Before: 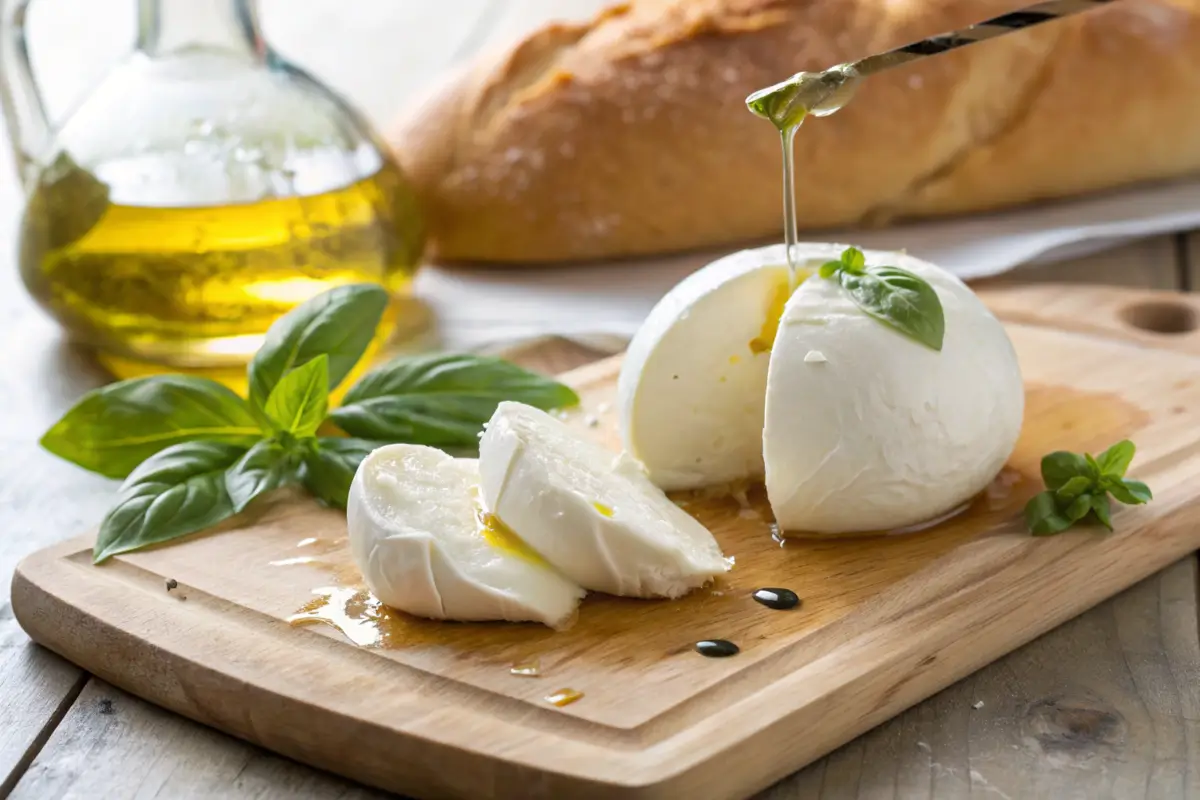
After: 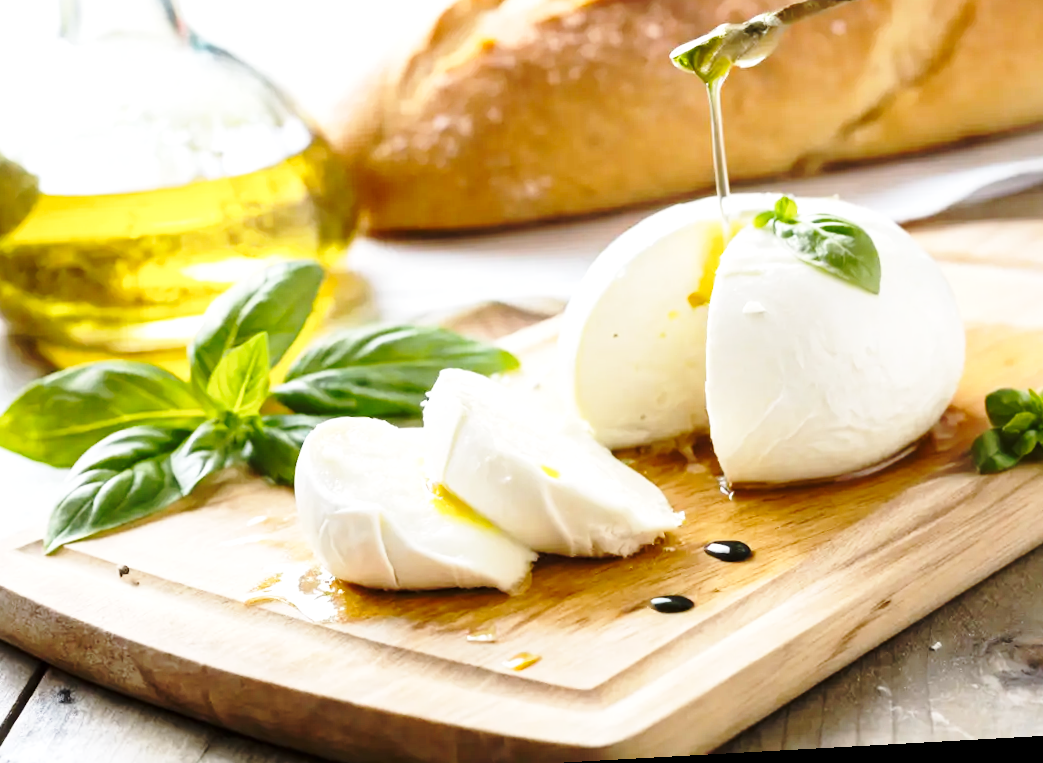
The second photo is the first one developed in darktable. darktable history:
crop: left 6.446%, top 8.188%, right 9.538%, bottom 3.548%
rotate and perspective: rotation -3.18°, automatic cropping off
tone equalizer: -8 EV -0.417 EV, -7 EV -0.389 EV, -6 EV -0.333 EV, -5 EV -0.222 EV, -3 EV 0.222 EV, -2 EV 0.333 EV, -1 EV 0.389 EV, +0 EV 0.417 EV, edges refinement/feathering 500, mask exposure compensation -1.57 EV, preserve details no
base curve: curves: ch0 [(0, 0) (0.032, 0.037) (0.105, 0.228) (0.435, 0.76) (0.856, 0.983) (1, 1)], preserve colors none
